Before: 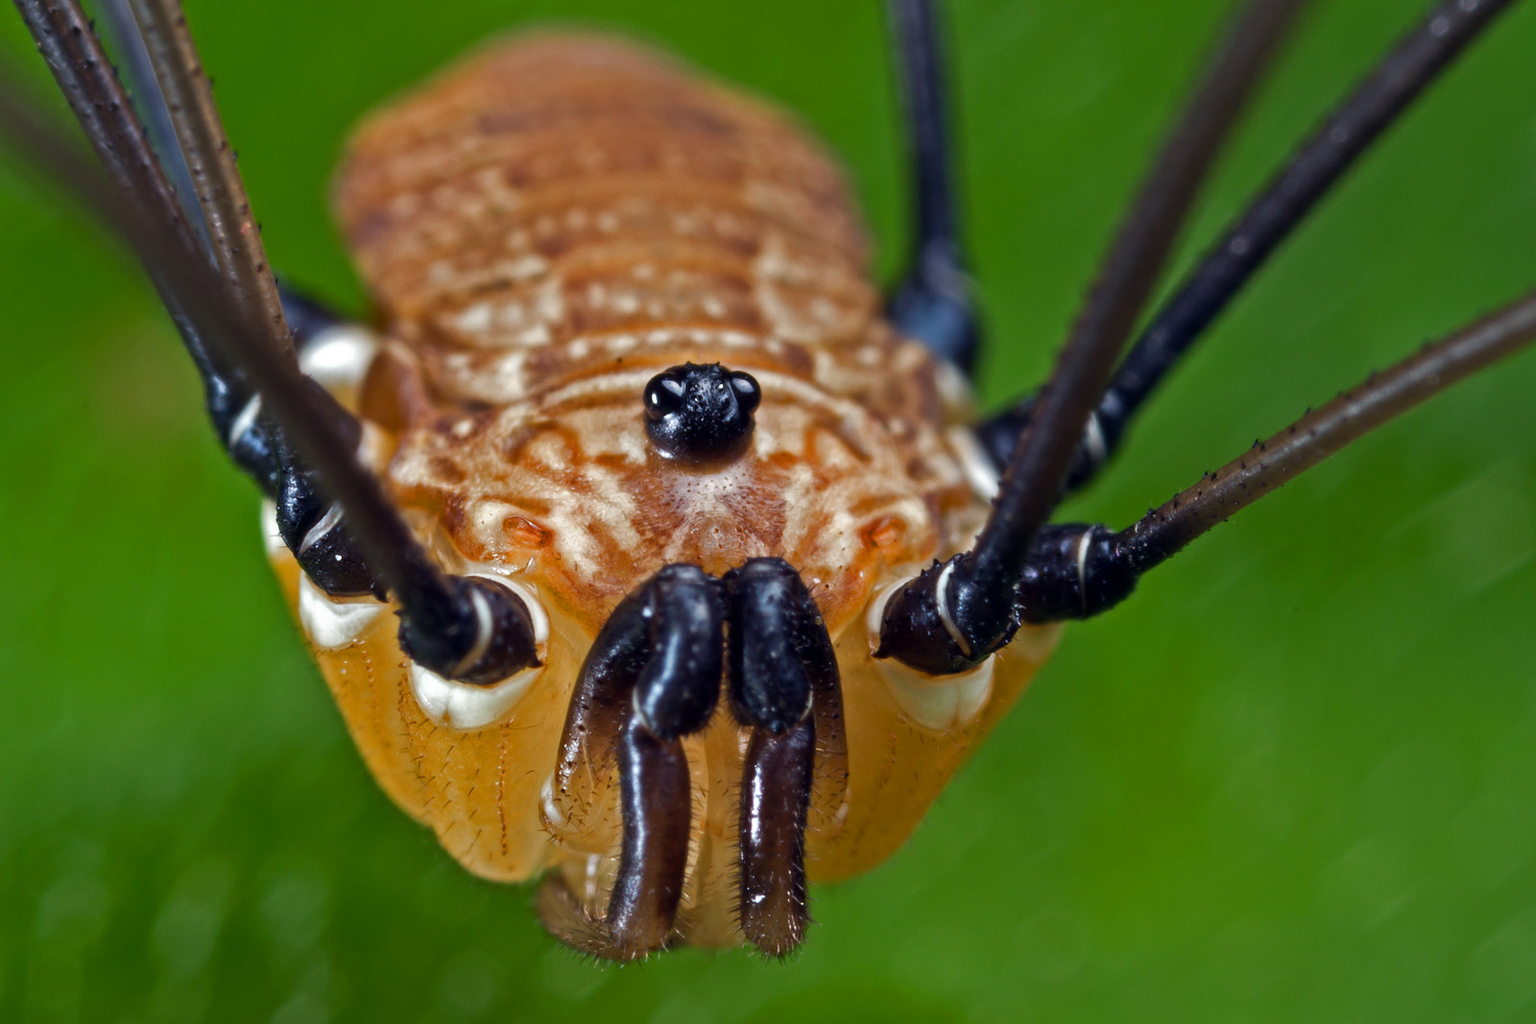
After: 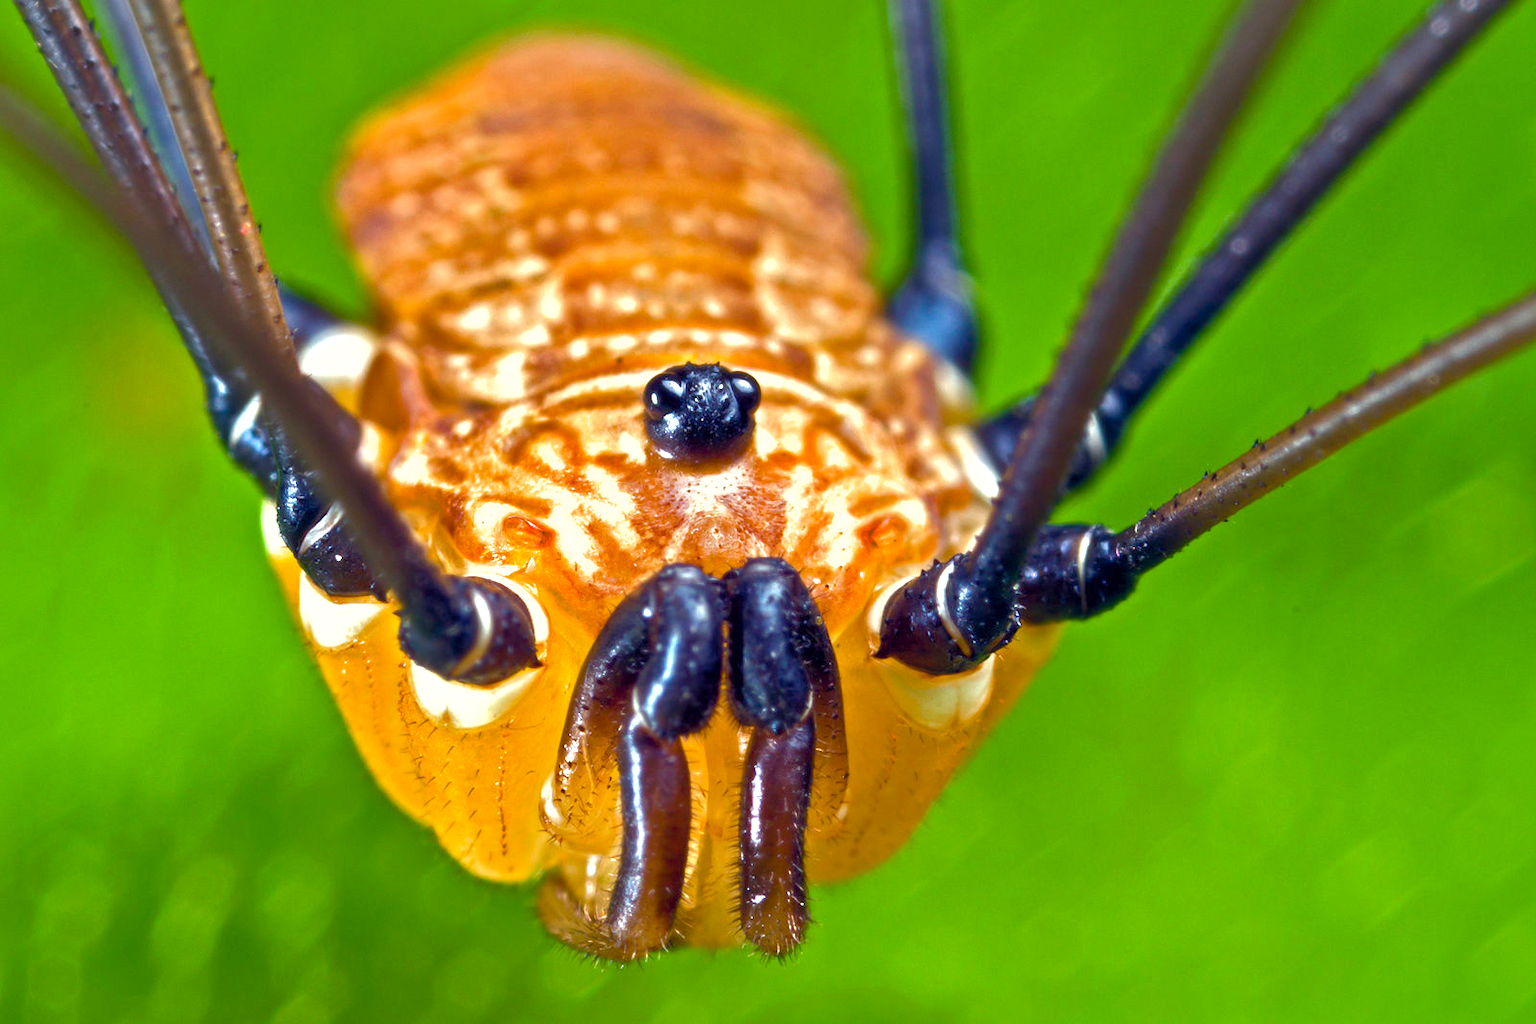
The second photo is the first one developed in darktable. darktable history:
color zones: curves: ch0 [(0.25, 0.5) (0.463, 0.627) (0.484, 0.637) (0.75, 0.5)]
exposure: black level correction 0, exposure 1.2 EV, compensate highlight preservation false
shadows and highlights: on, module defaults
color balance rgb: highlights gain › luminance 6.303%, highlights gain › chroma 2.514%, highlights gain › hue 87.54°, perceptual saturation grading › global saturation 34.585%, perceptual saturation grading › highlights -25.527%, perceptual saturation grading › shadows 25.441%, global vibrance 20%
